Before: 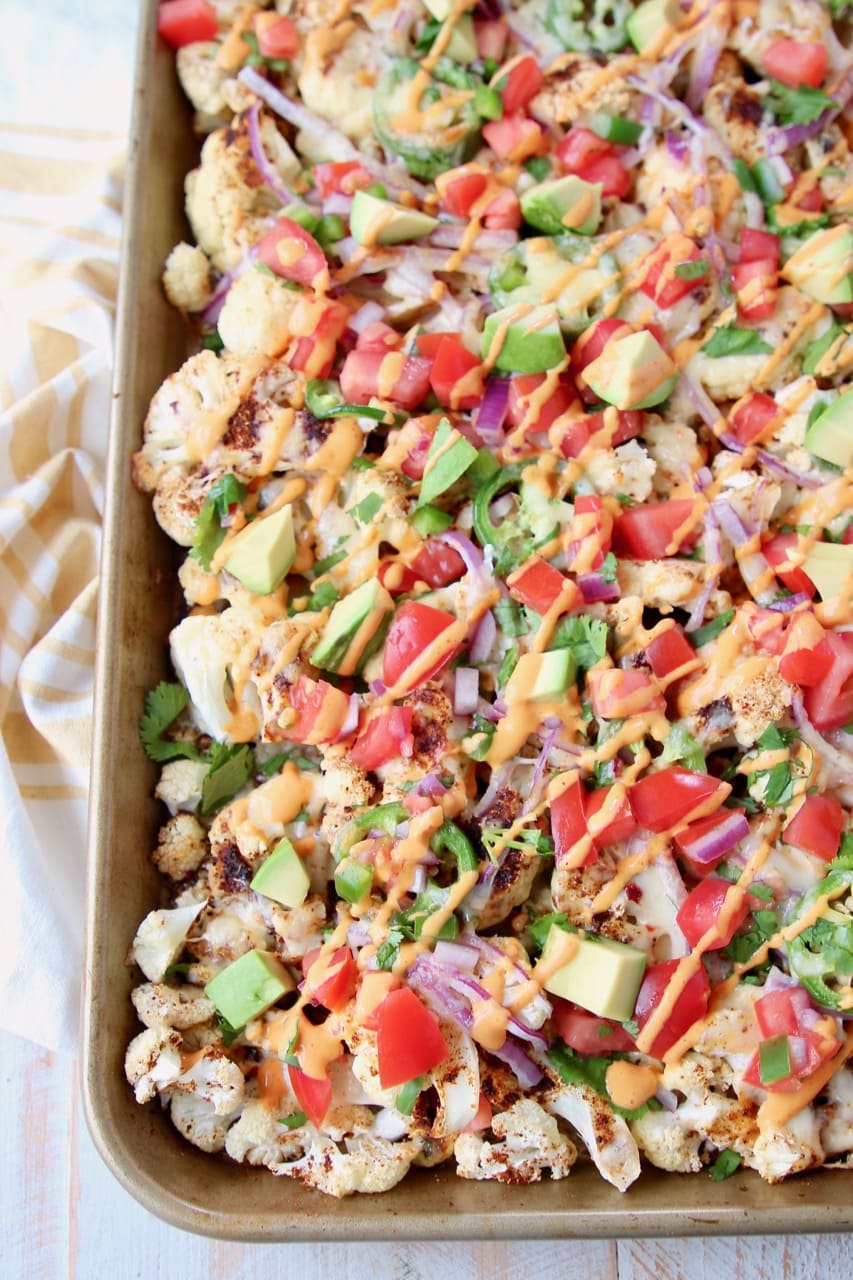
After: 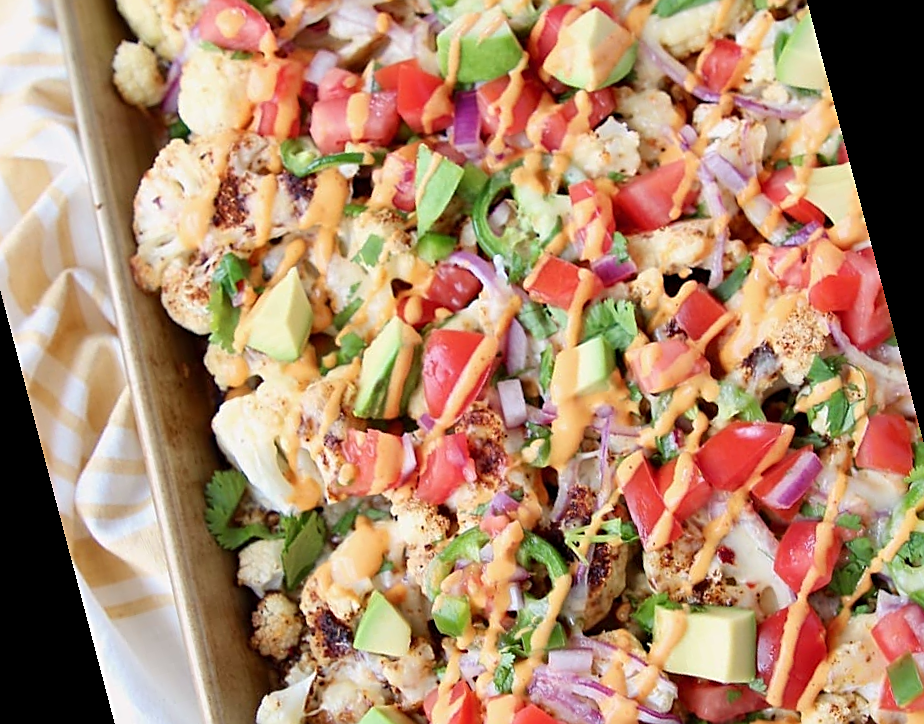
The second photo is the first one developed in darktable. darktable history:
rotate and perspective: rotation -14.8°, crop left 0.1, crop right 0.903, crop top 0.25, crop bottom 0.748
sharpen: on, module defaults
